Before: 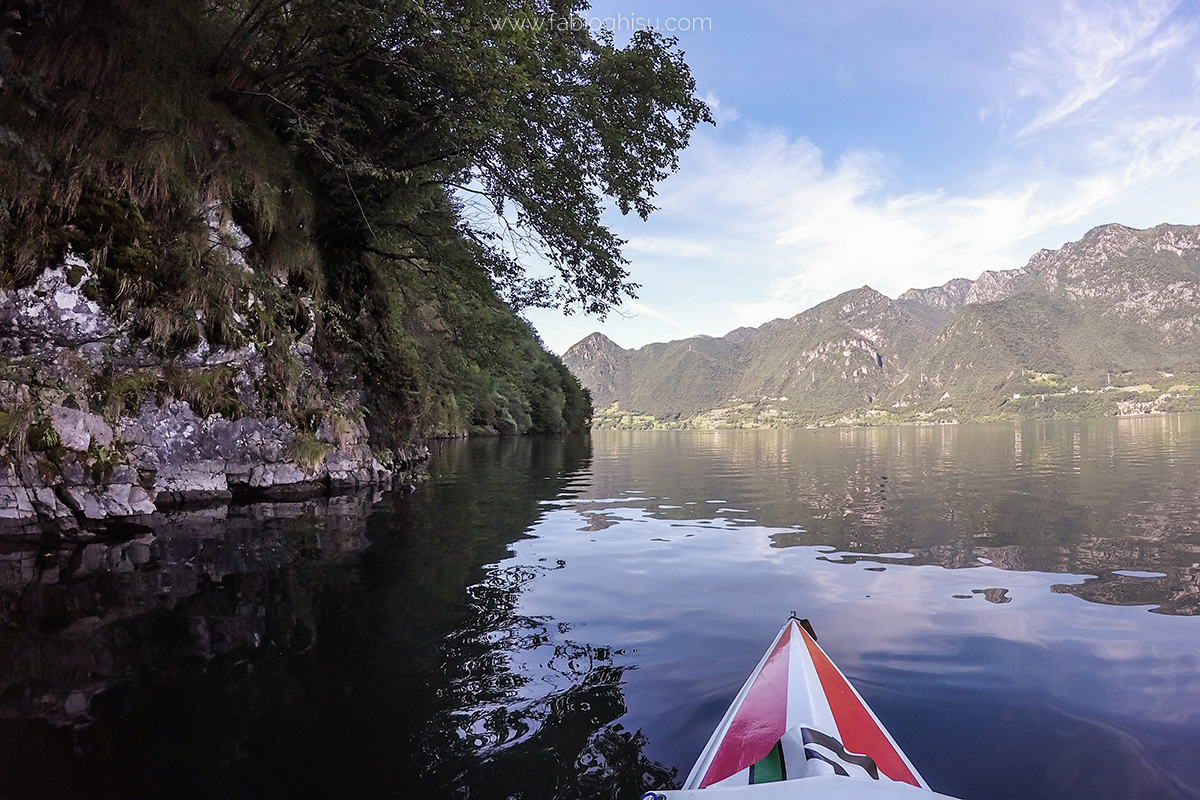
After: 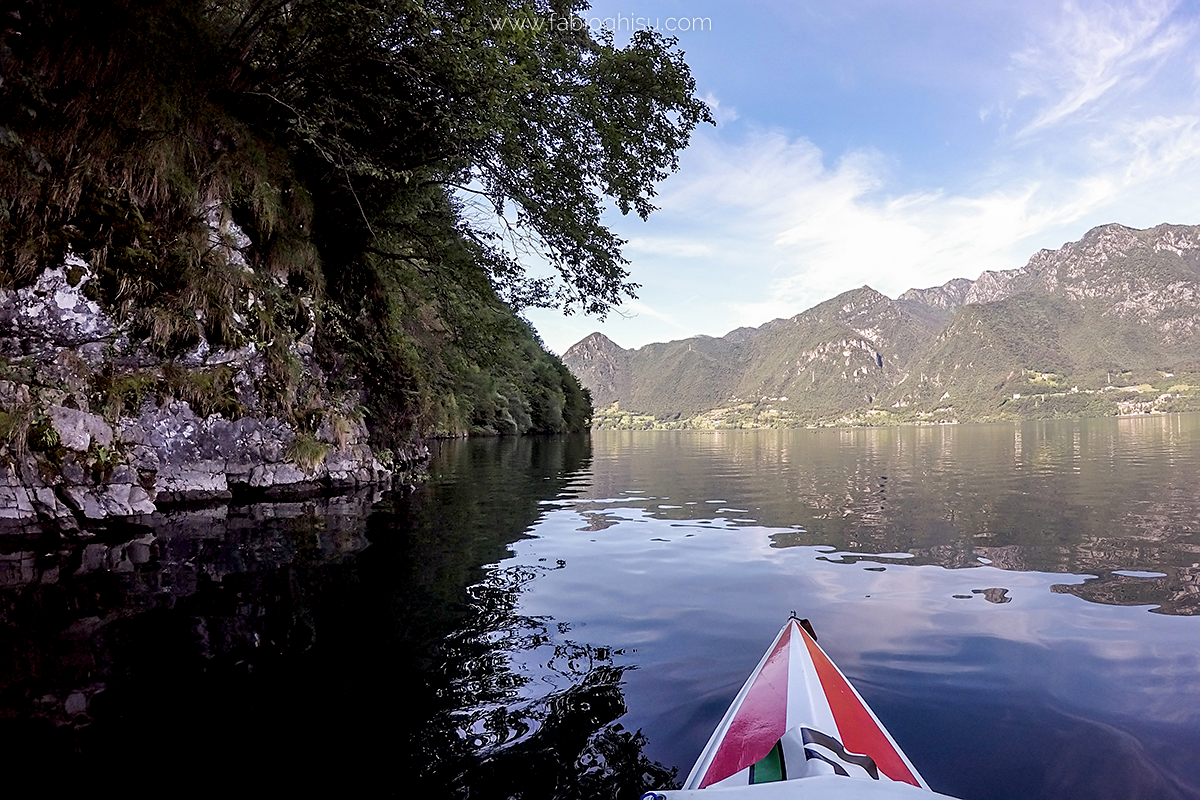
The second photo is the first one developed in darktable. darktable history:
exposure: black level correction 0.009, exposure 0.014 EV, compensate highlight preservation false
sharpen: amount 0.2
